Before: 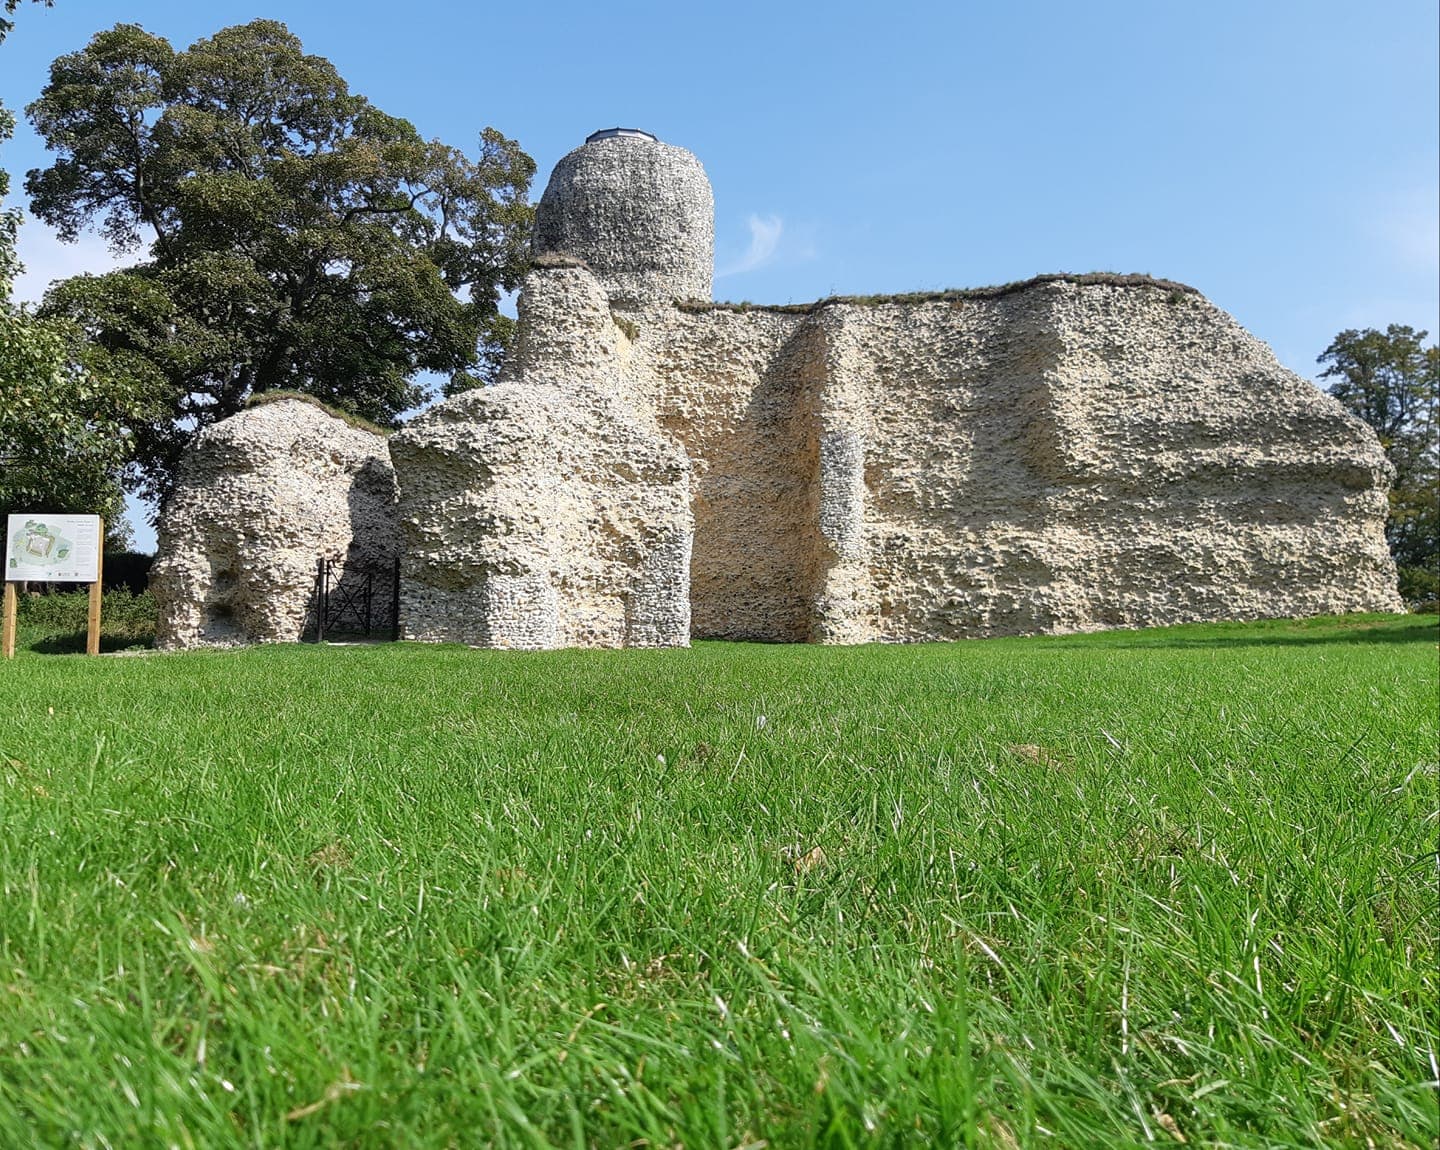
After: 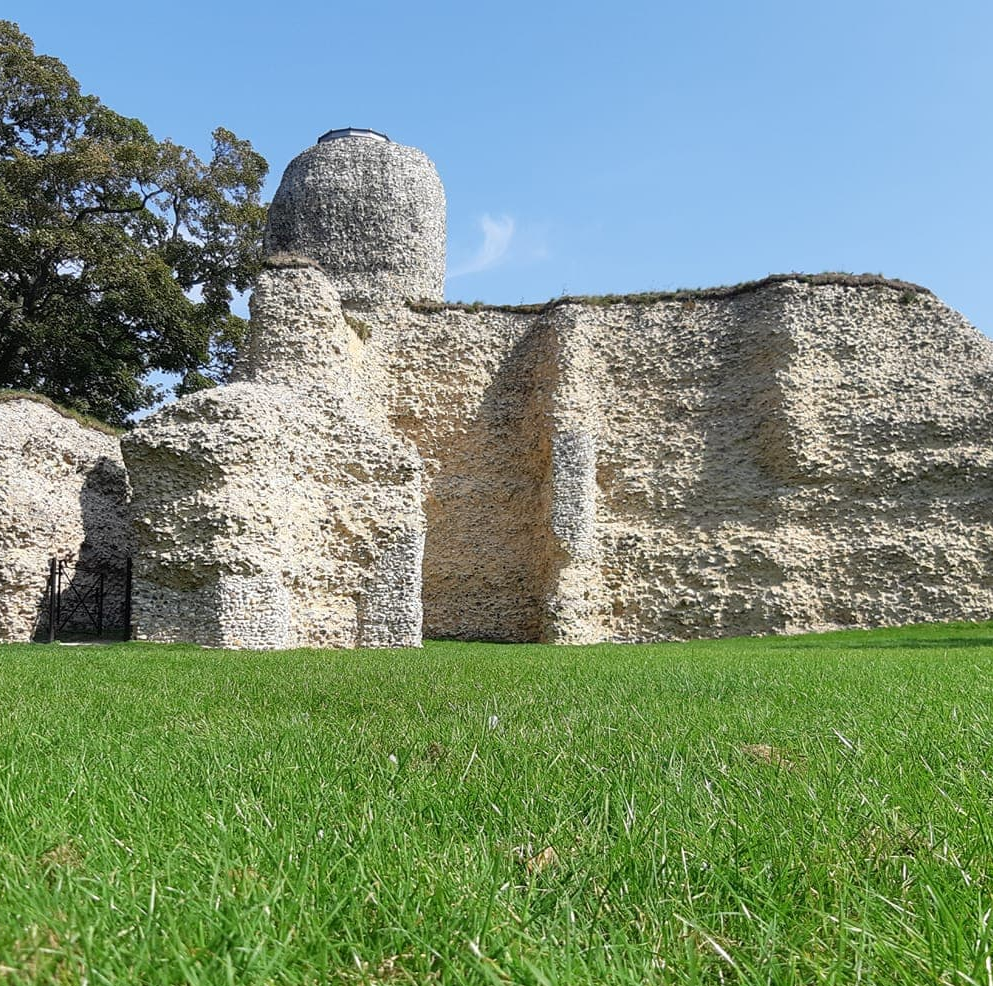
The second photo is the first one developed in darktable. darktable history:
crop: left 18.642%, right 12.364%, bottom 14.226%
